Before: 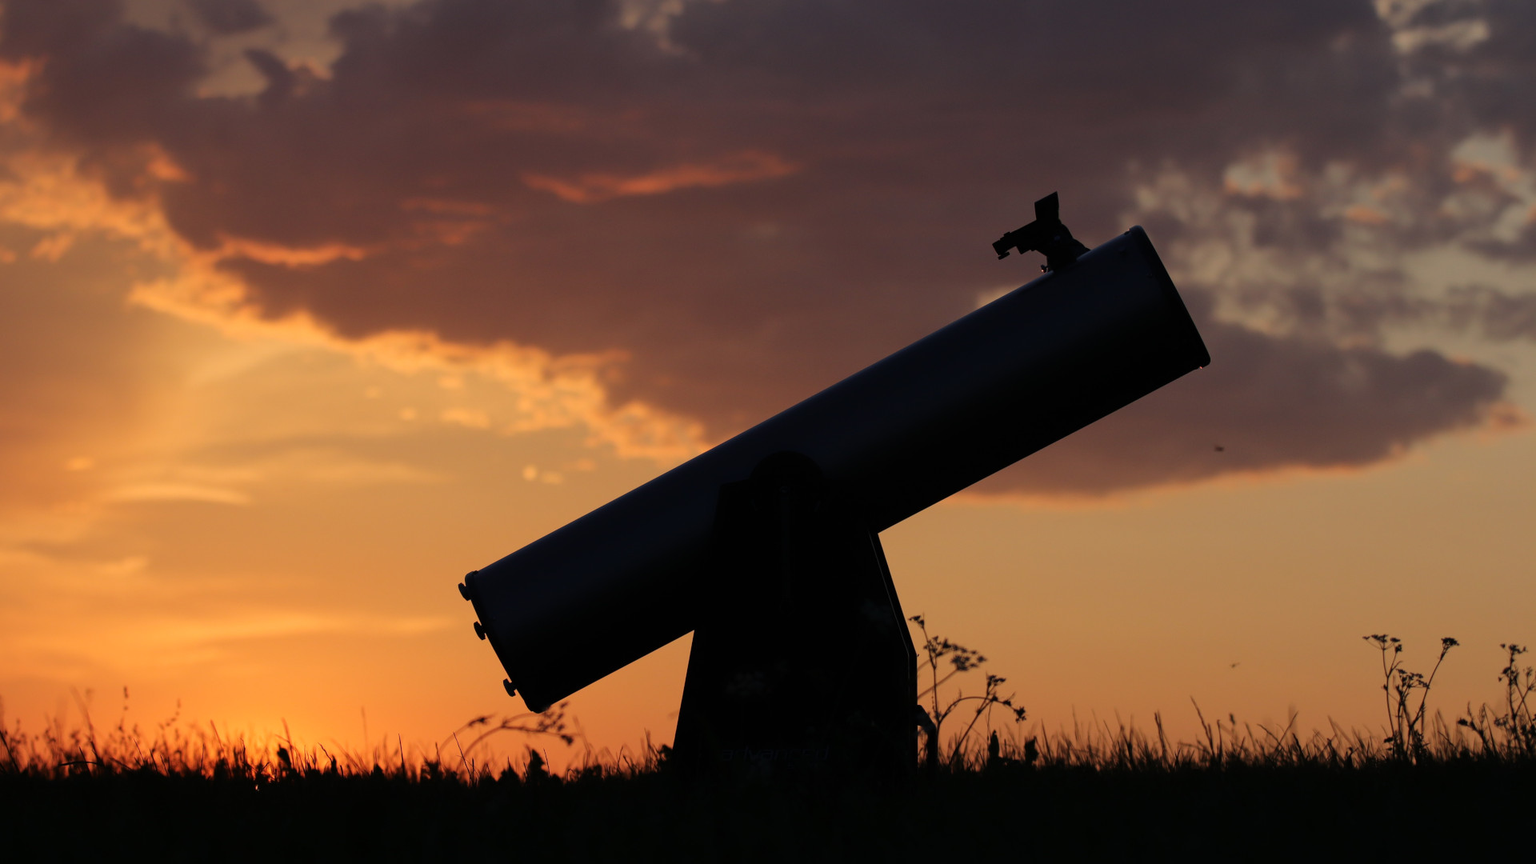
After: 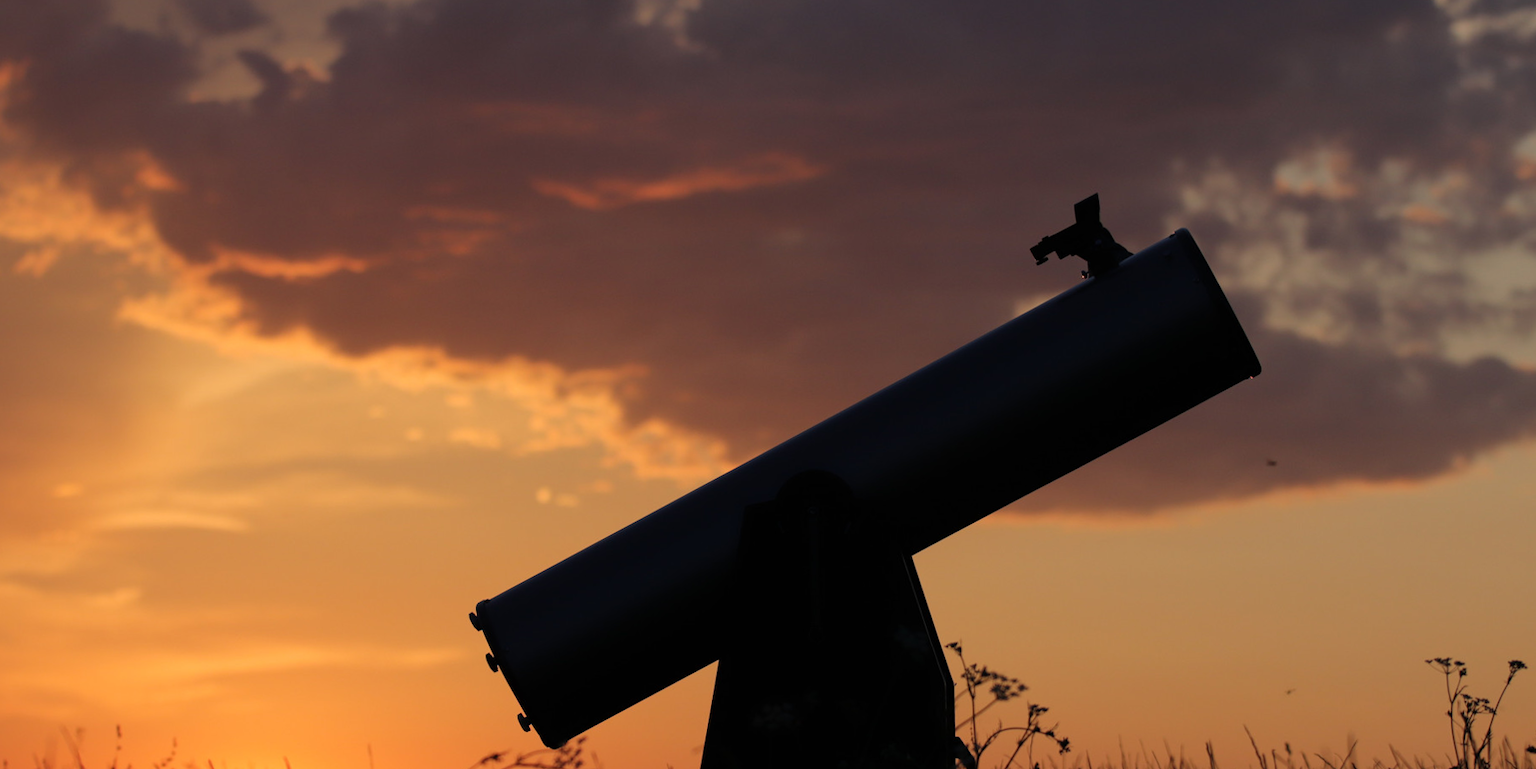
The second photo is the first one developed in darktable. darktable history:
crop and rotate: angle 0.533°, left 0.239%, right 3.554%, bottom 14.277%
